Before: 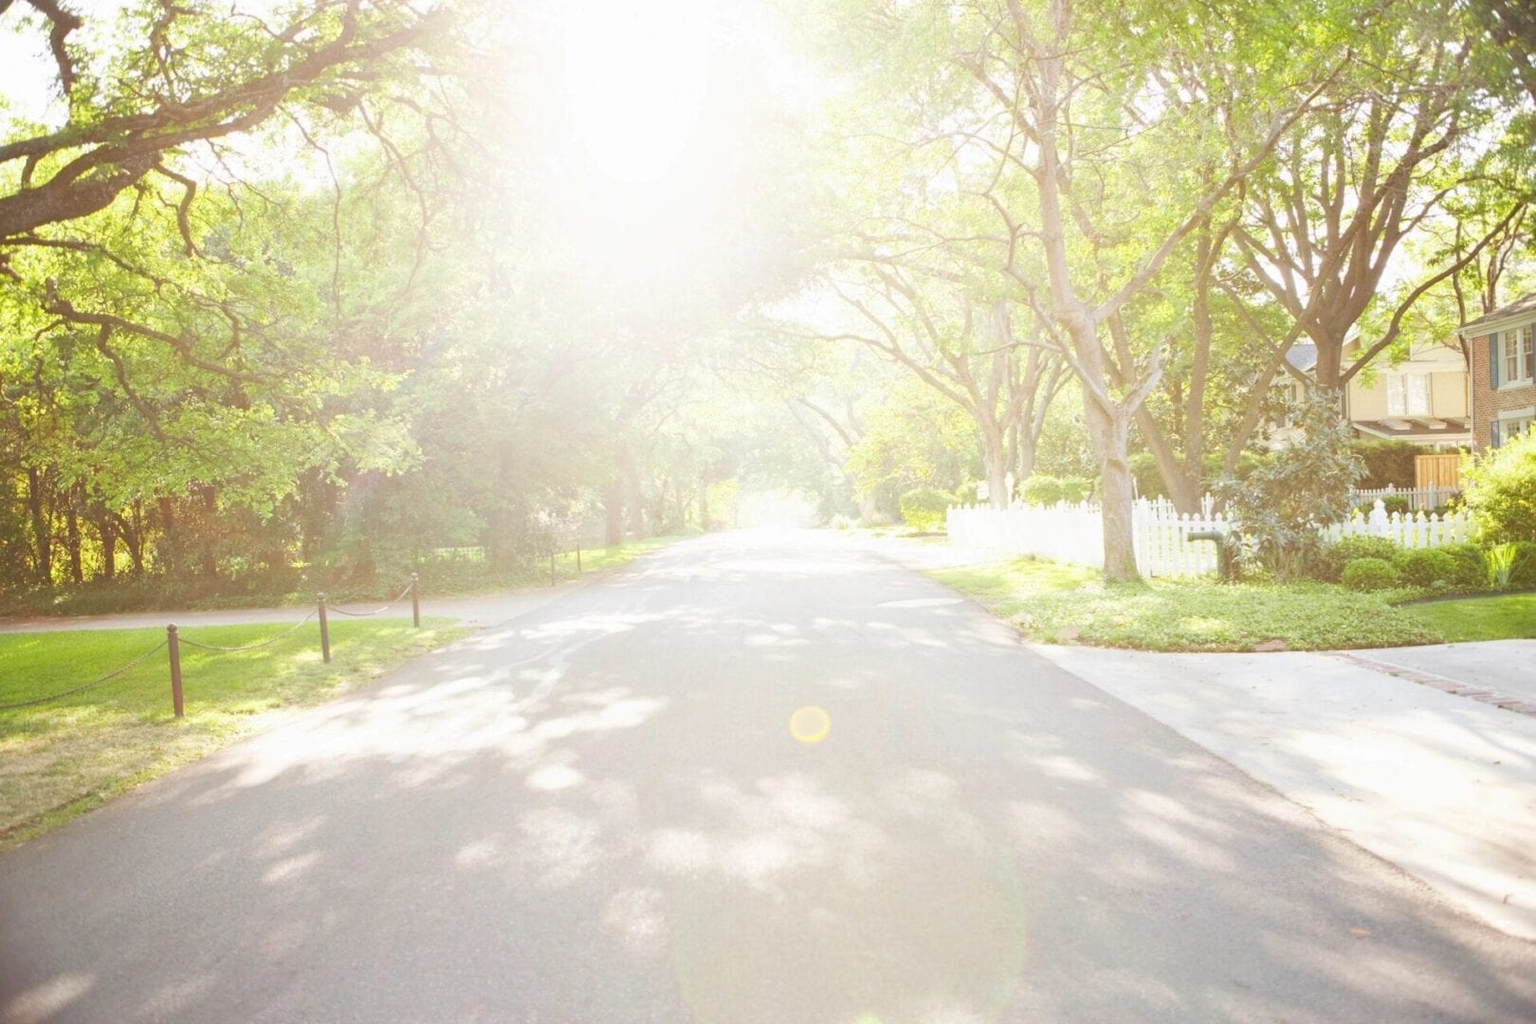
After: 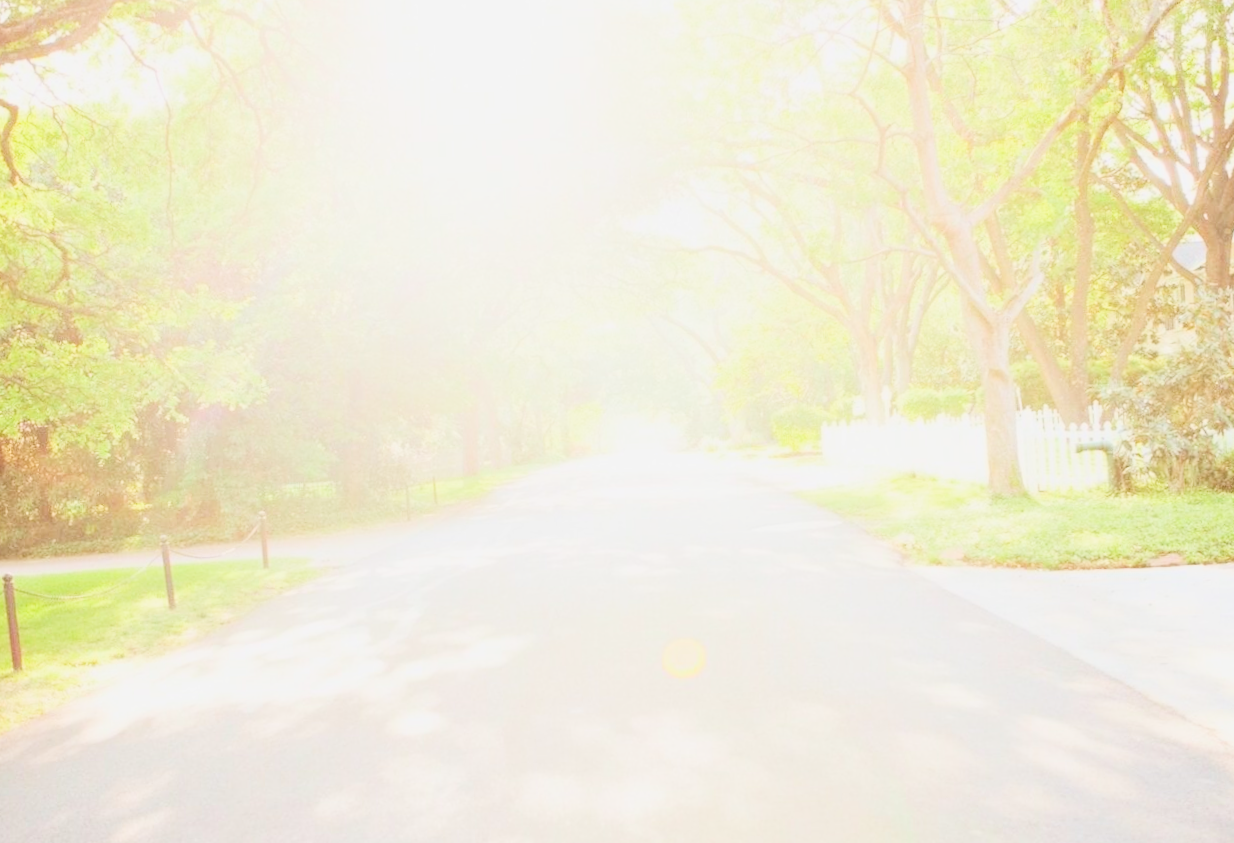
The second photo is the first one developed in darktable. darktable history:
contrast brightness saturation: contrast 0.32, brightness -0.08, saturation 0.17
crop and rotate: left 11.831%, top 11.346%, right 13.429%, bottom 13.899%
exposure: black level correction 0, exposure 0.9 EV, compensate highlight preservation false
filmic rgb: black relative exposure -8.54 EV, white relative exposure 5.52 EV, hardness 3.39, contrast 1.016
rotate and perspective: rotation -1.77°, lens shift (horizontal) 0.004, automatic cropping off
